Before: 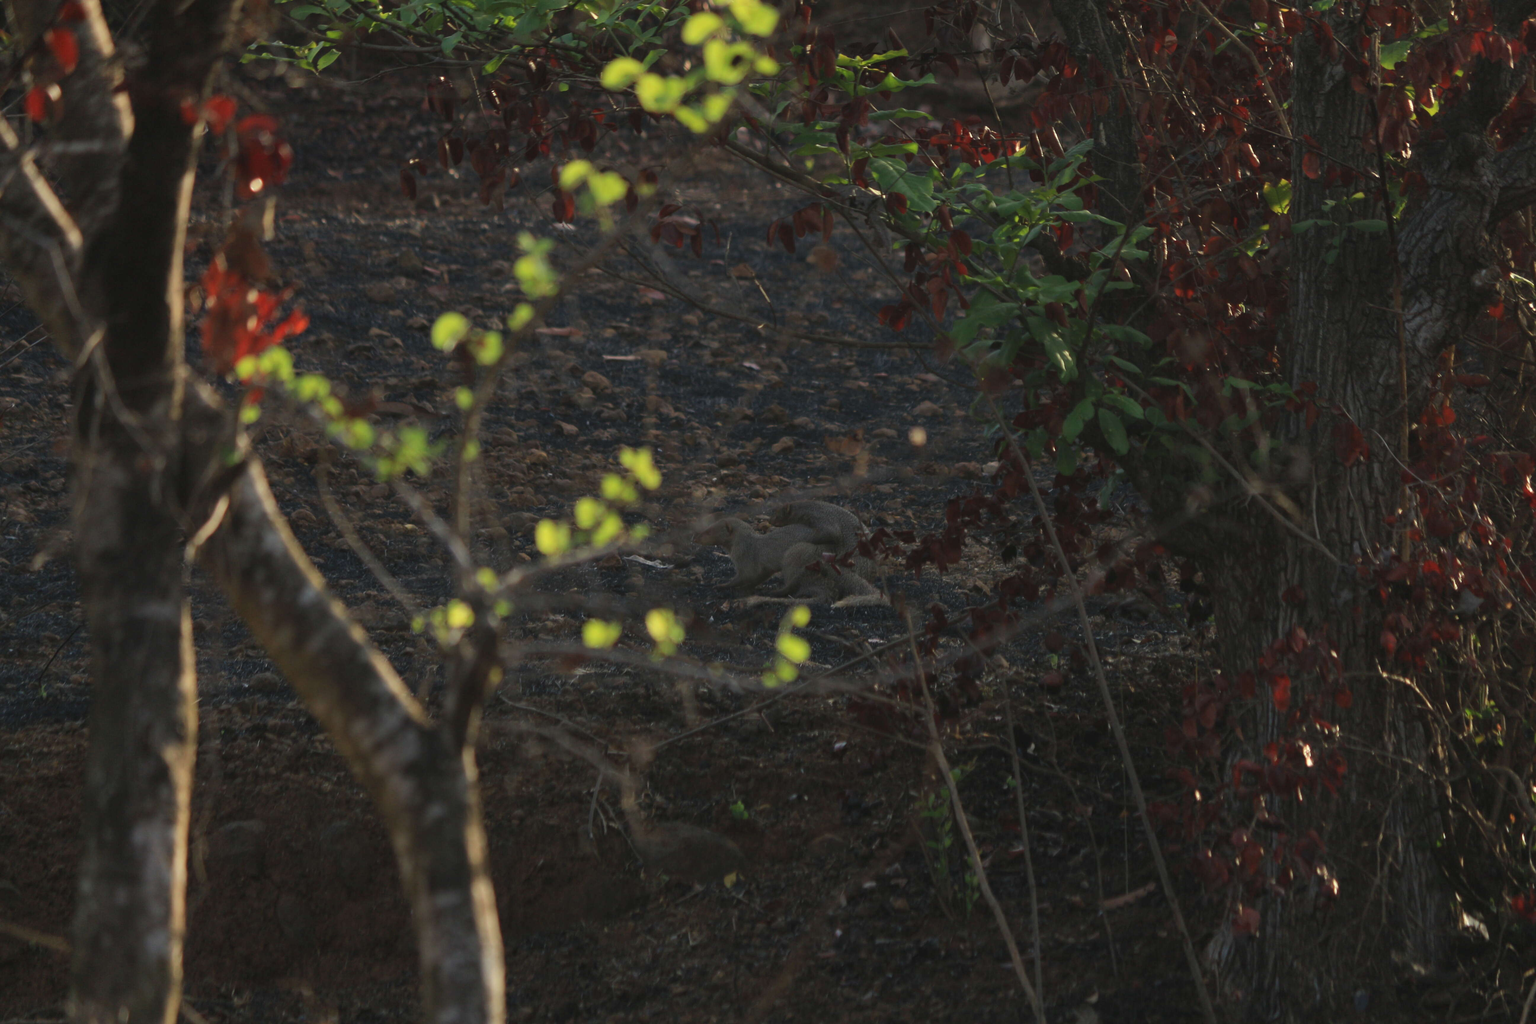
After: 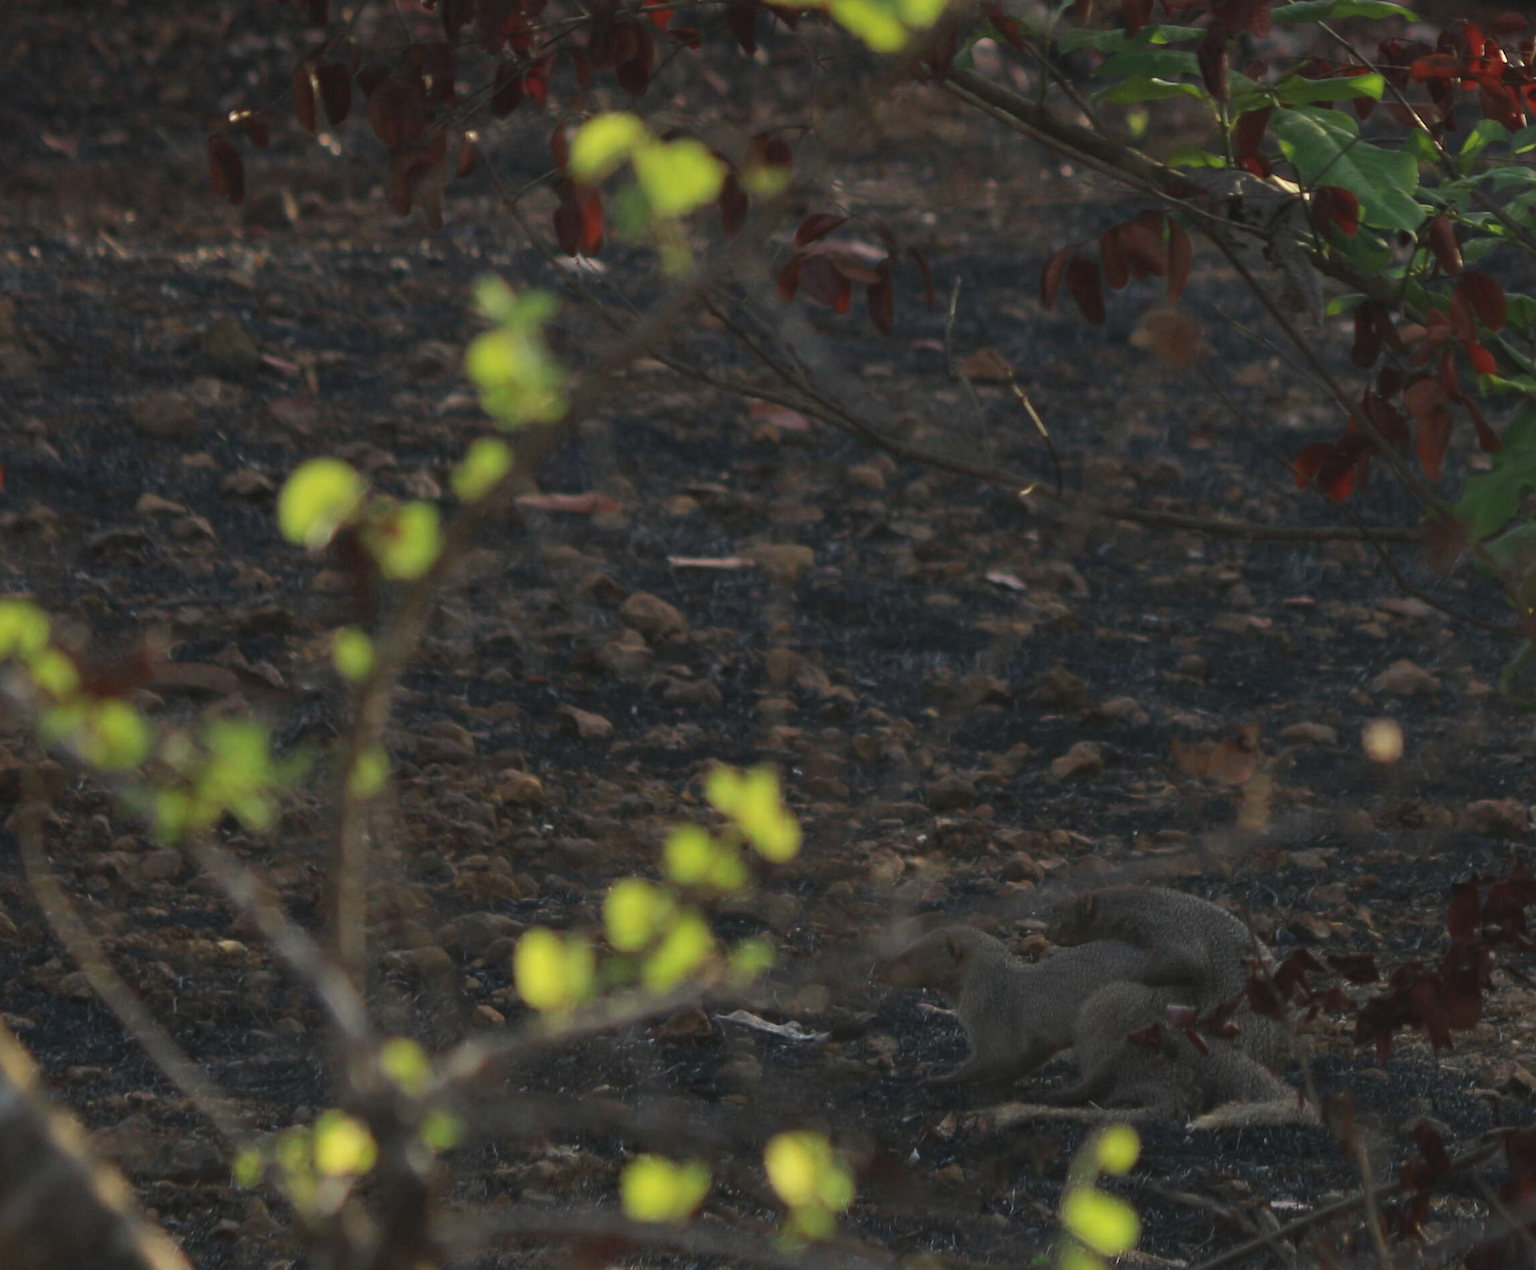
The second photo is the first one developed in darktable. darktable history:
crop: left 20.119%, top 10.775%, right 35.836%, bottom 34.558%
